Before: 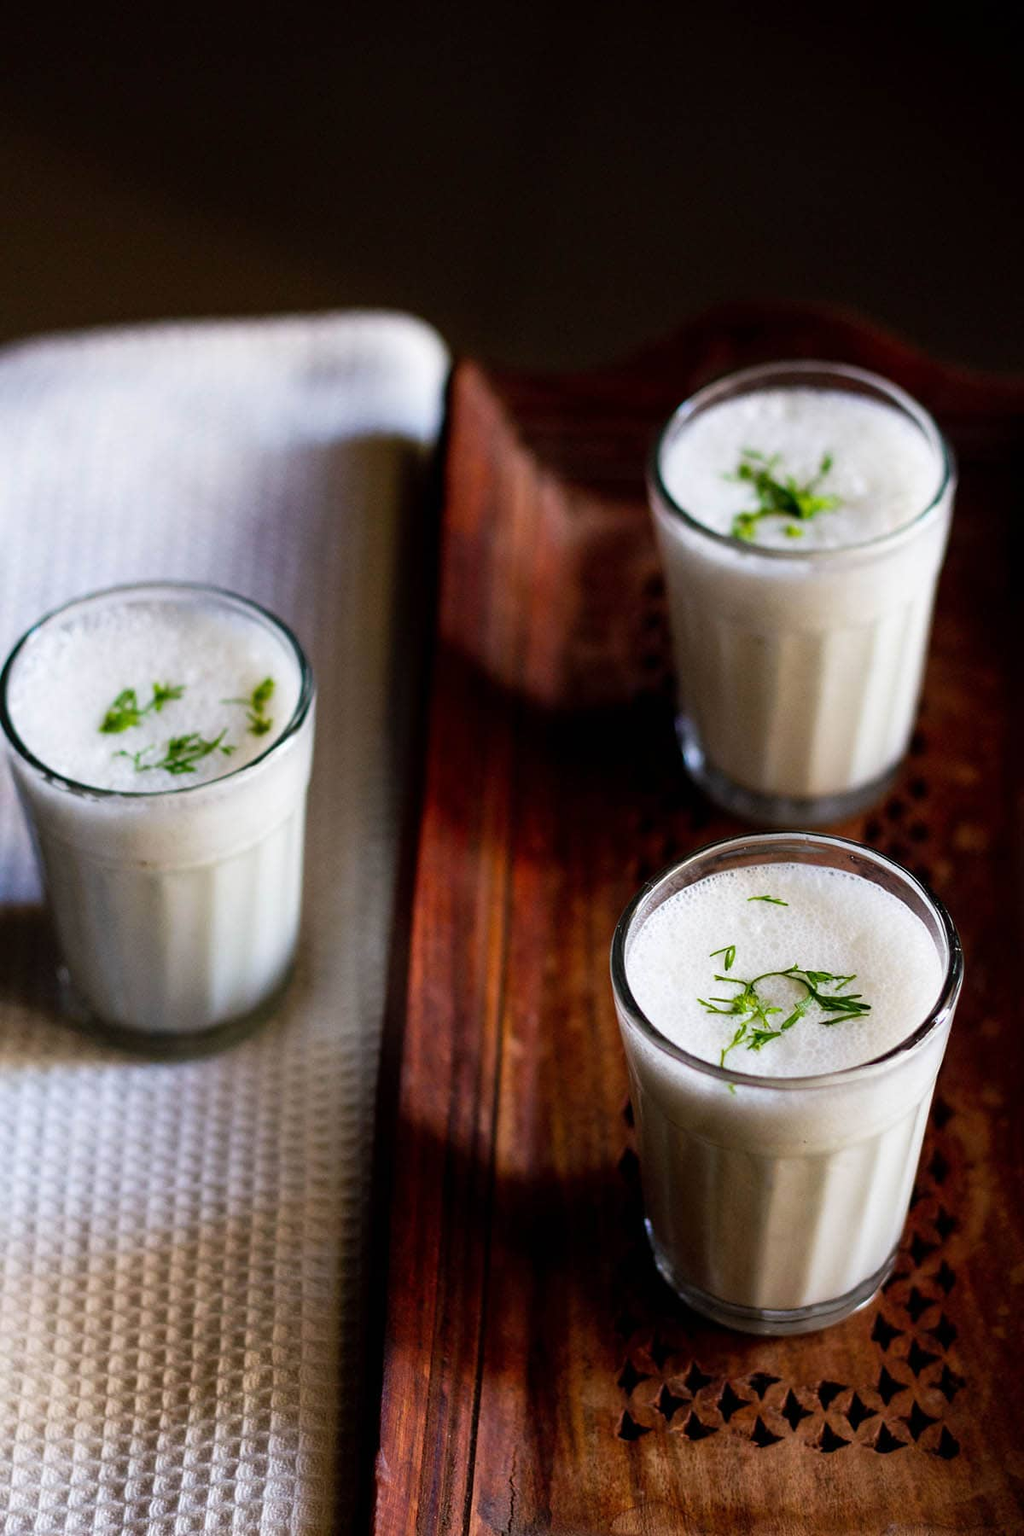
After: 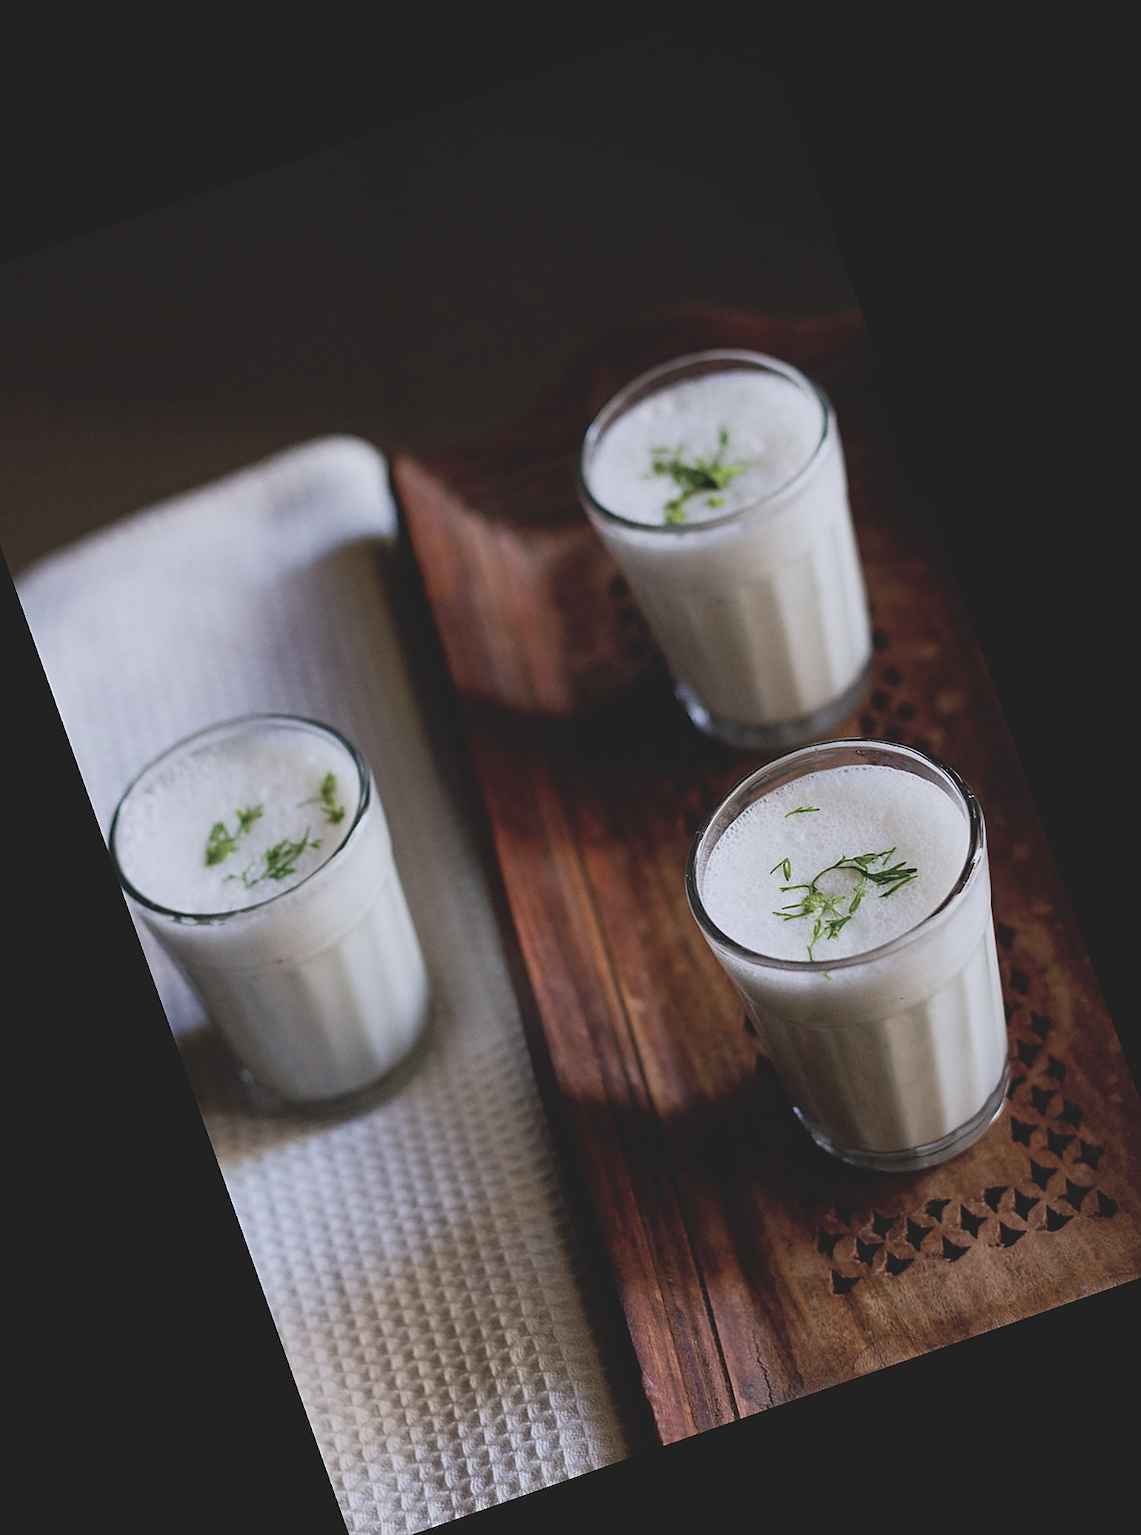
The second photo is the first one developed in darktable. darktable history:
contrast brightness saturation: contrast -0.26, saturation -0.43
sharpen: on, module defaults
crop and rotate: angle 19.43°, left 6.812%, right 4.125%, bottom 1.087%
color calibration: illuminant as shot in camera, x 0.358, y 0.373, temperature 4628.91 K
